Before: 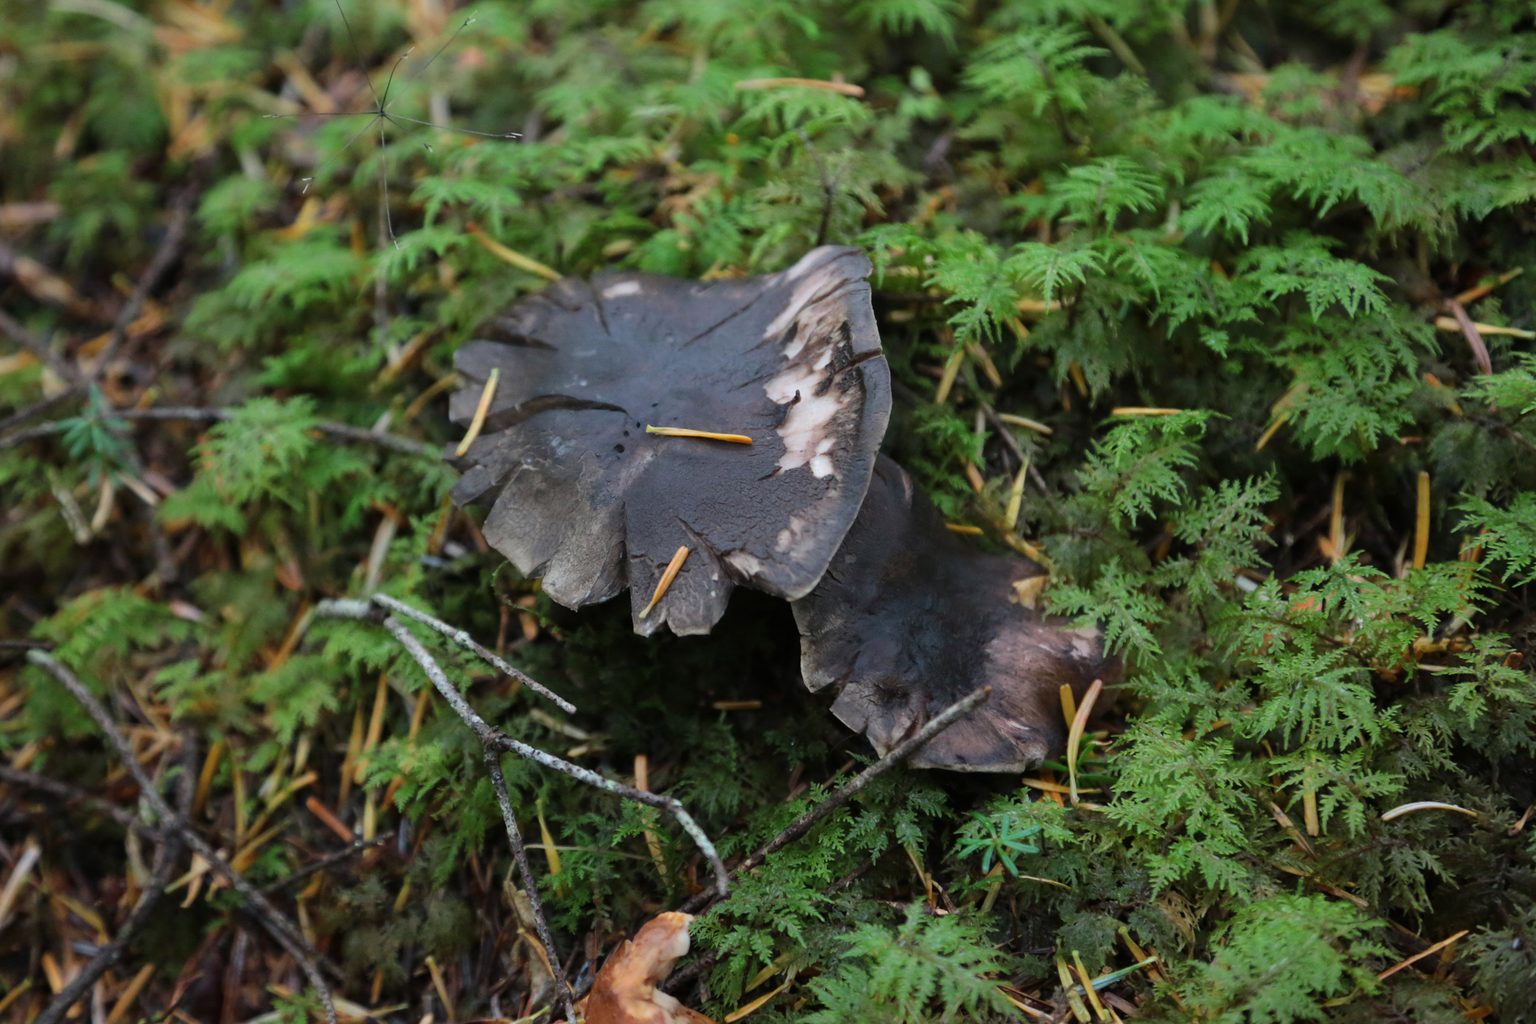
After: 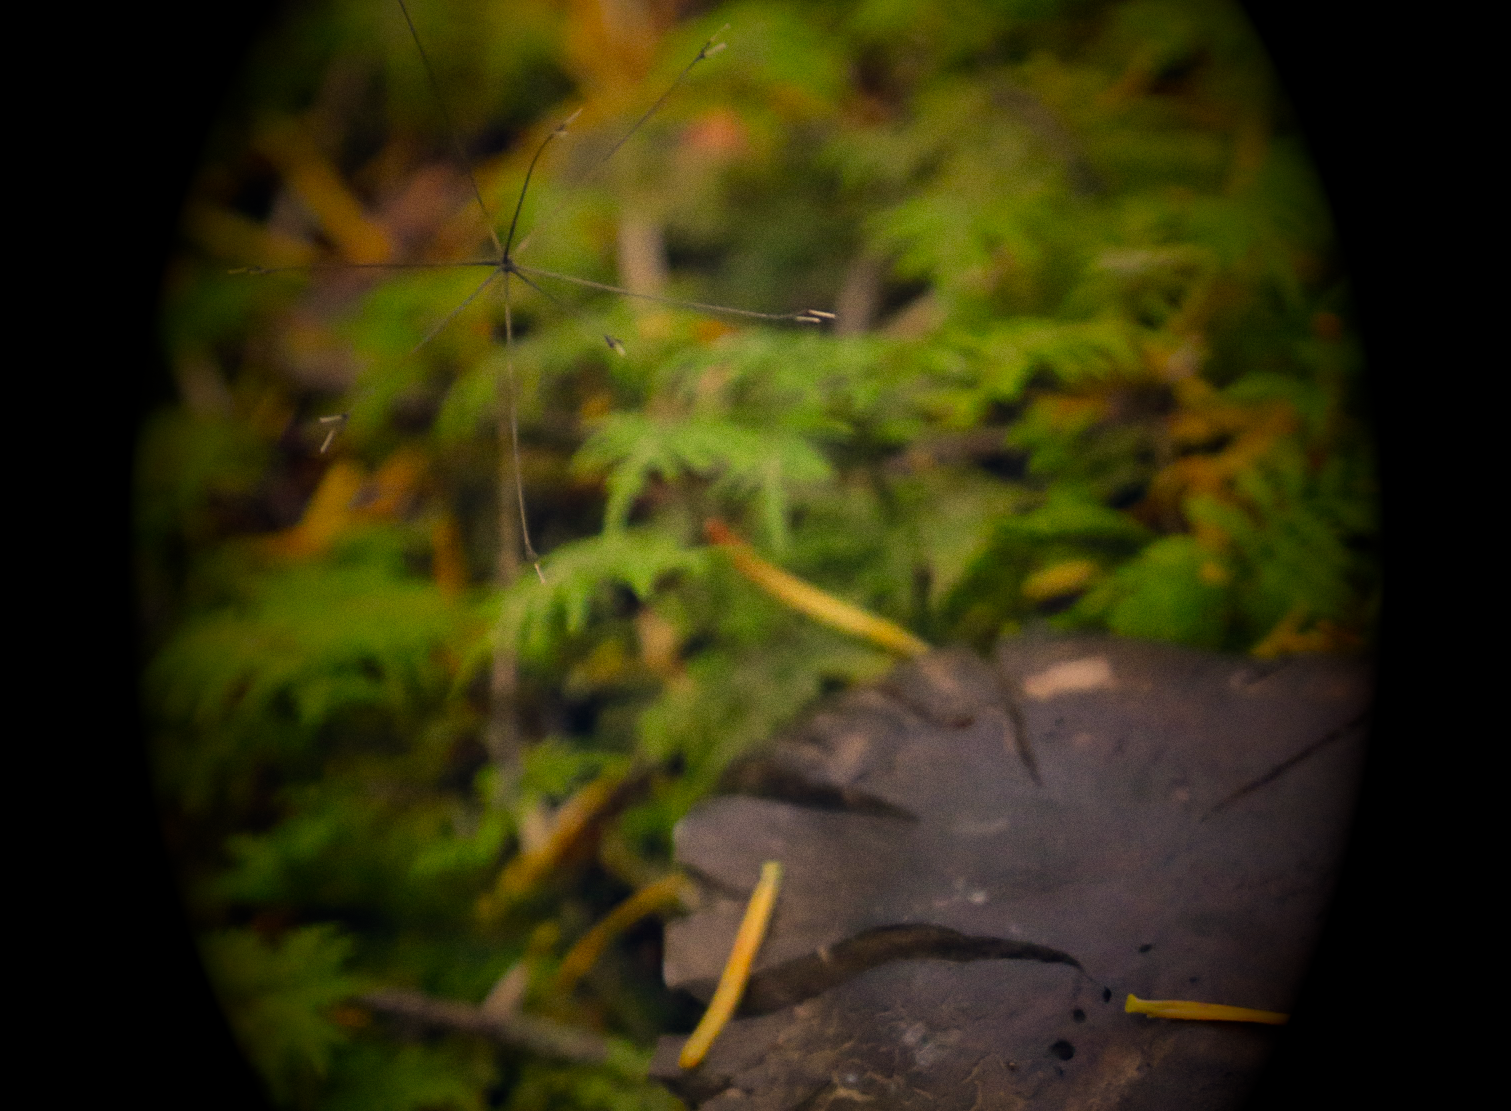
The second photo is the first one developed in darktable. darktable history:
color balance rgb: shadows lift › hue 87.51°, highlights gain › chroma 1.62%, highlights gain › hue 55.1°, global offset › chroma 0.06%, global offset › hue 253.66°, linear chroma grading › global chroma 0.5%
crop and rotate: left 10.817%, top 0.062%, right 47.194%, bottom 53.626%
grain: on, module defaults
color correction: highlights a* 15, highlights b* 31.55
vignetting: fall-off start 15.9%, fall-off radius 100%, brightness -1, saturation 0.5, width/height ratio 0.719
